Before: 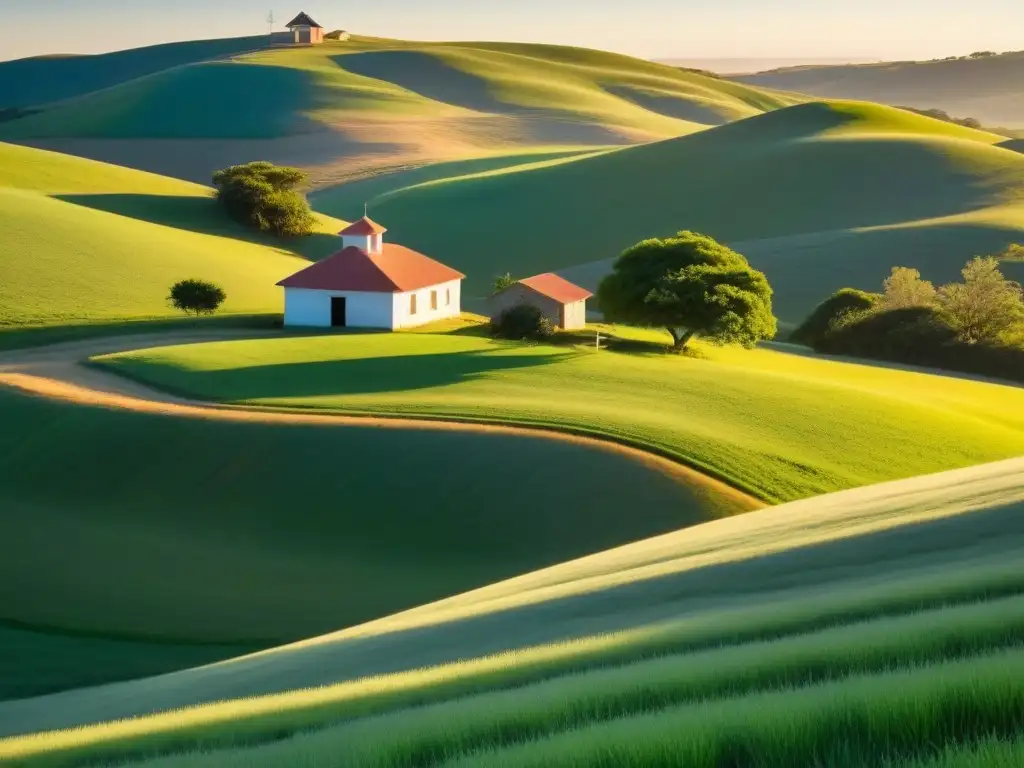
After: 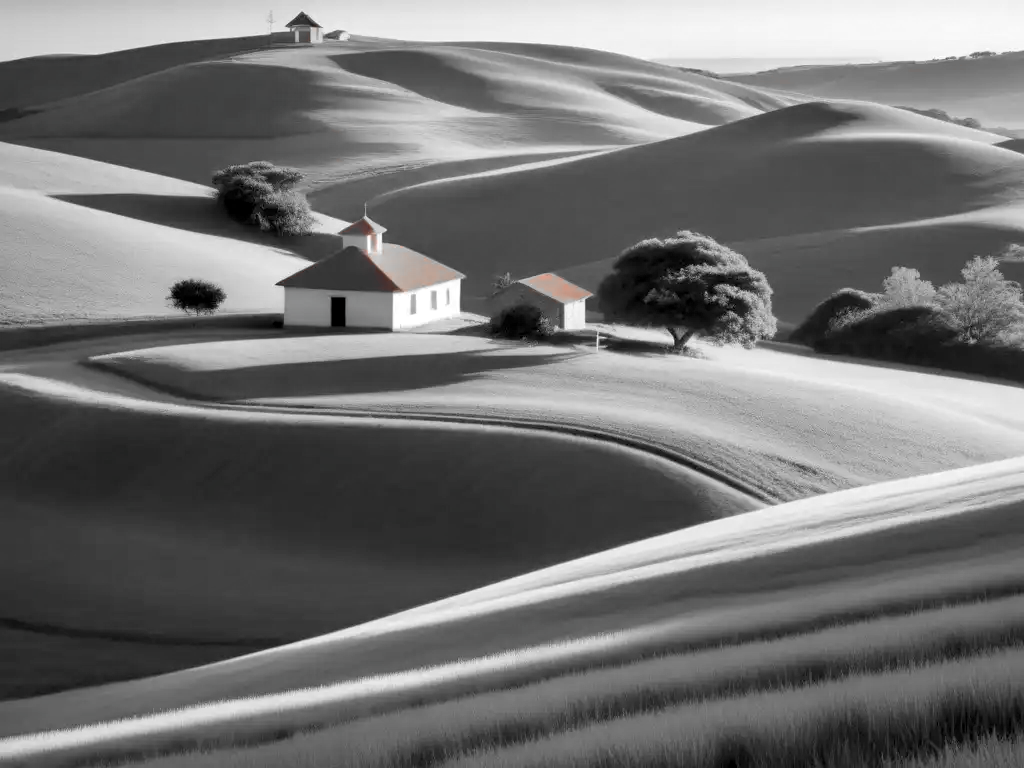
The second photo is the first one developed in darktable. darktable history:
exposure: black level correction 0.008, exposure 0.104 EV, compensate highlight preservation false
local contrast: mode bilateral grid, contrast 19, coarseness 50, detail 121%, midtone range 0.2
color zones: curves: ch1 [(0, 0.006) (0.094, 0.285) (0.171, 0.001) (0.429, 0.001) (0.571, 0.003) (0.714, 0.004) (0.857, 0.004) (1, 0.006)]
